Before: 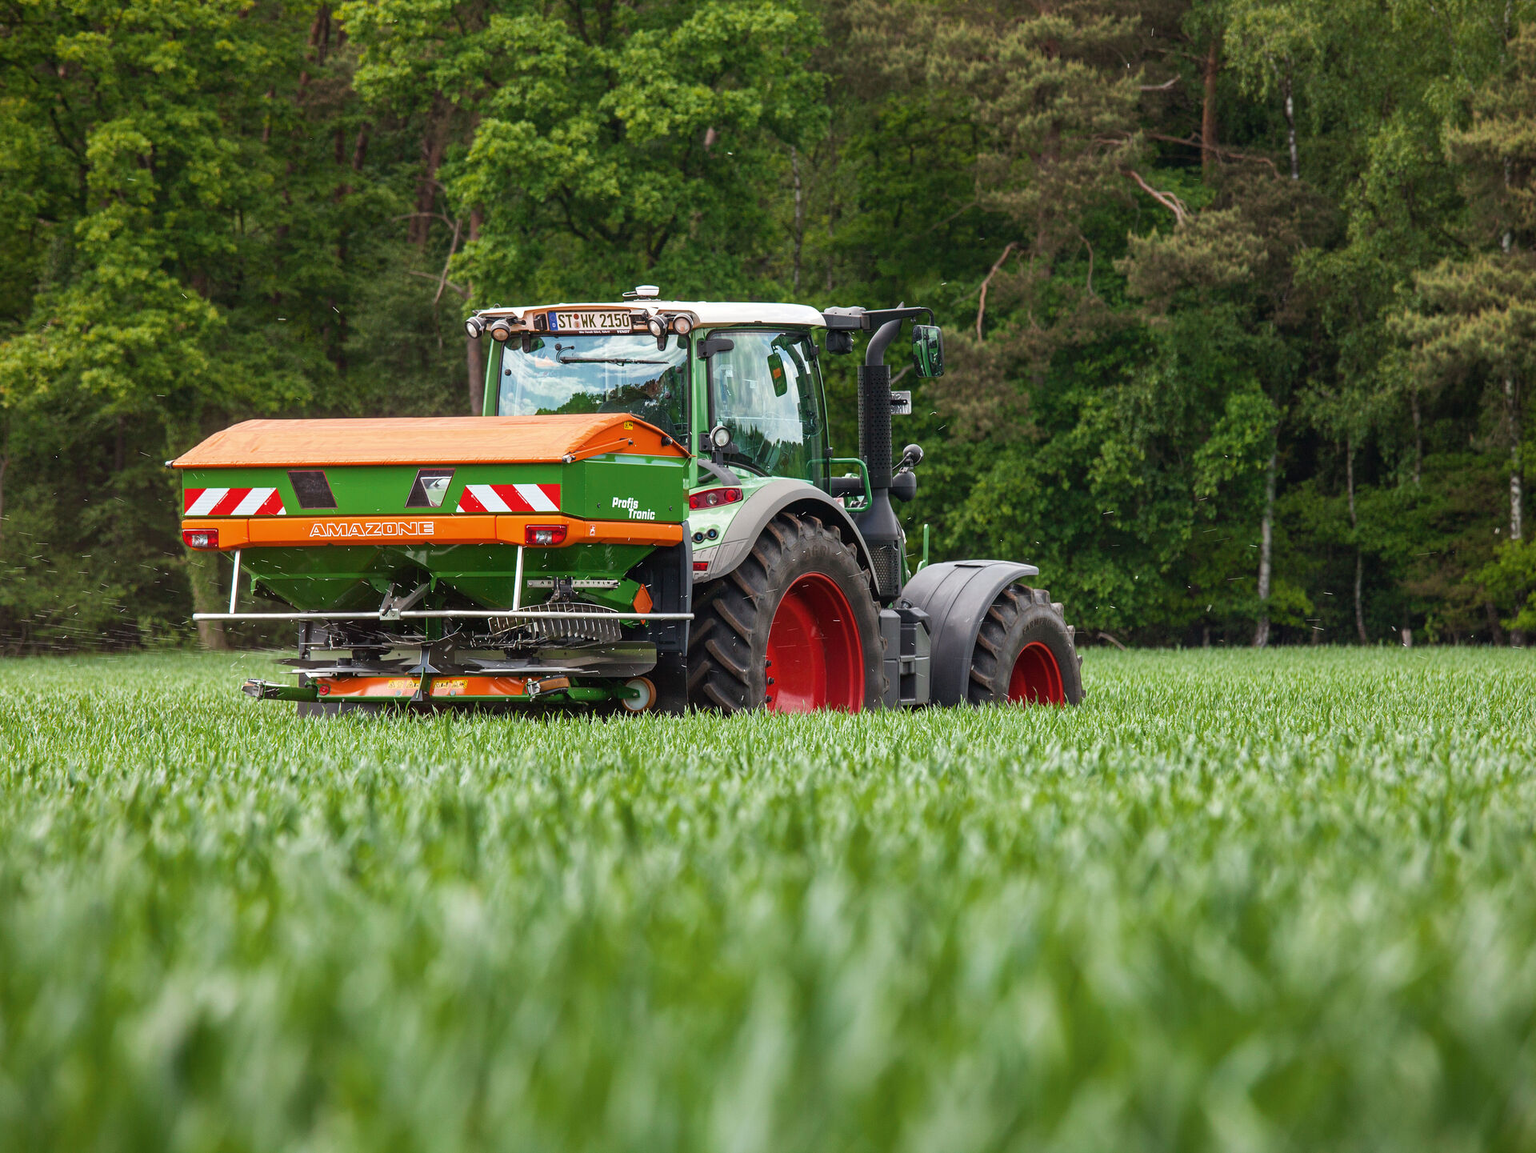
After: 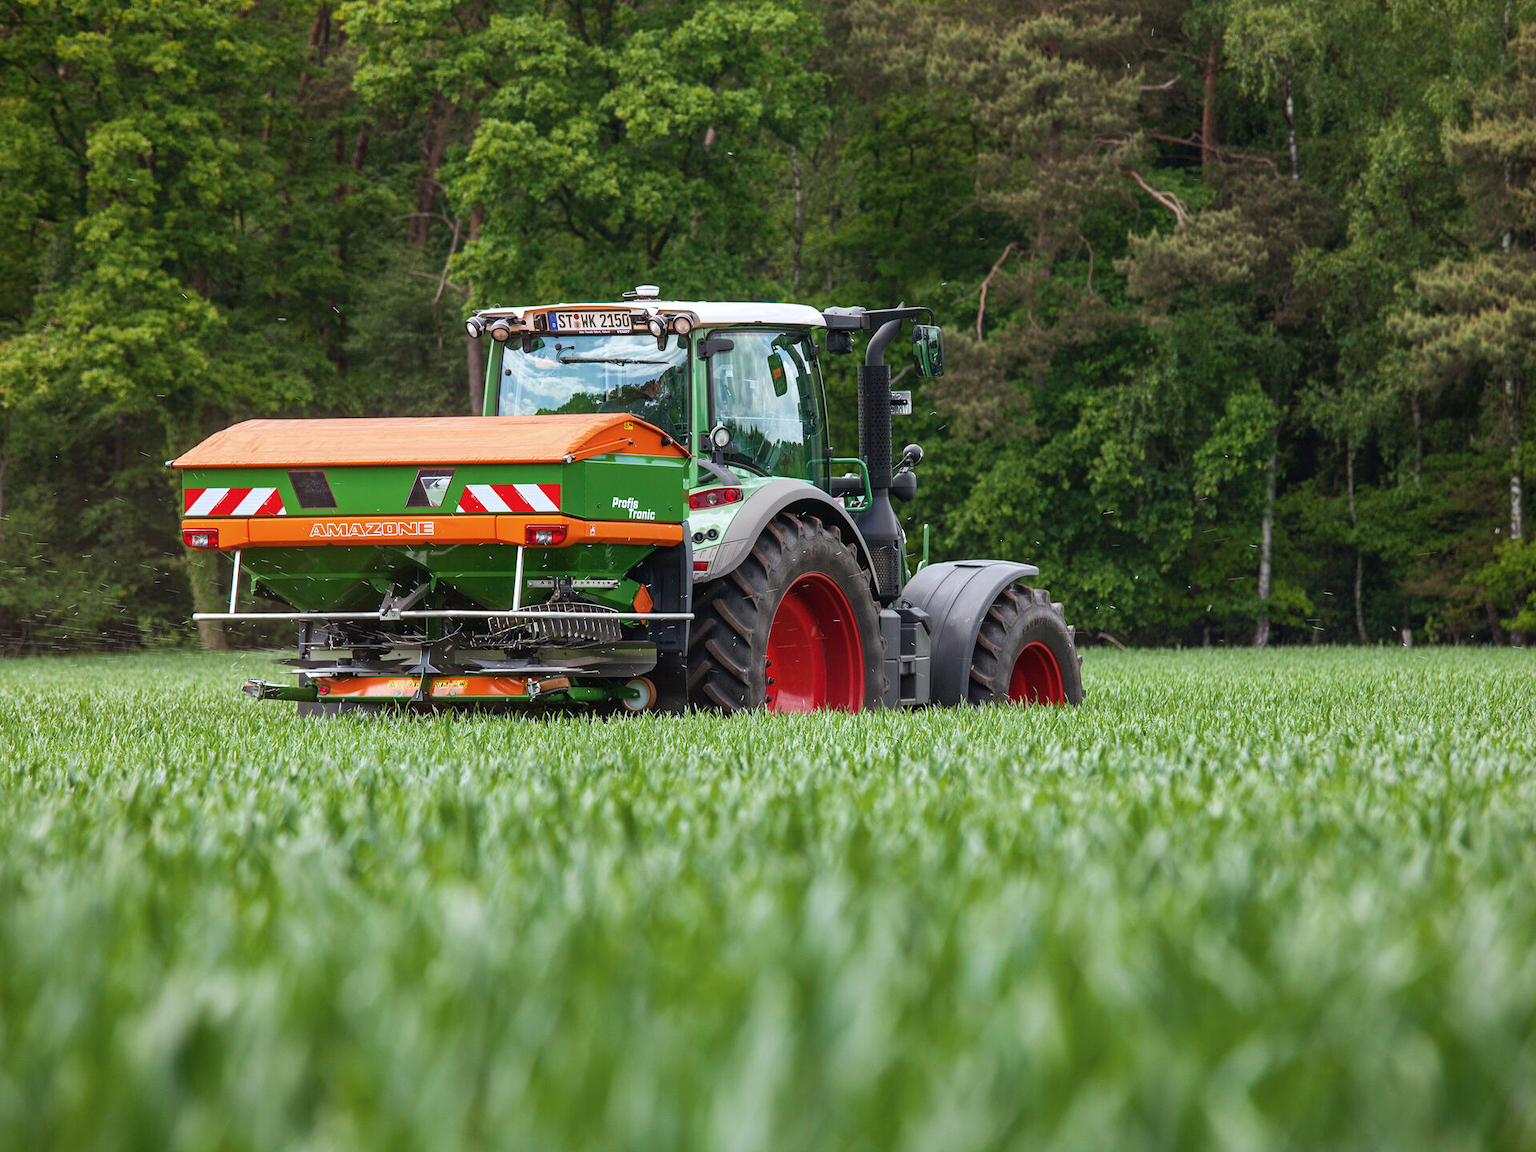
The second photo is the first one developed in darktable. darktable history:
color correction: highlights a* -0.153, highlights b* -5.67, shadows a* -0.13, shadows b* -0.129
